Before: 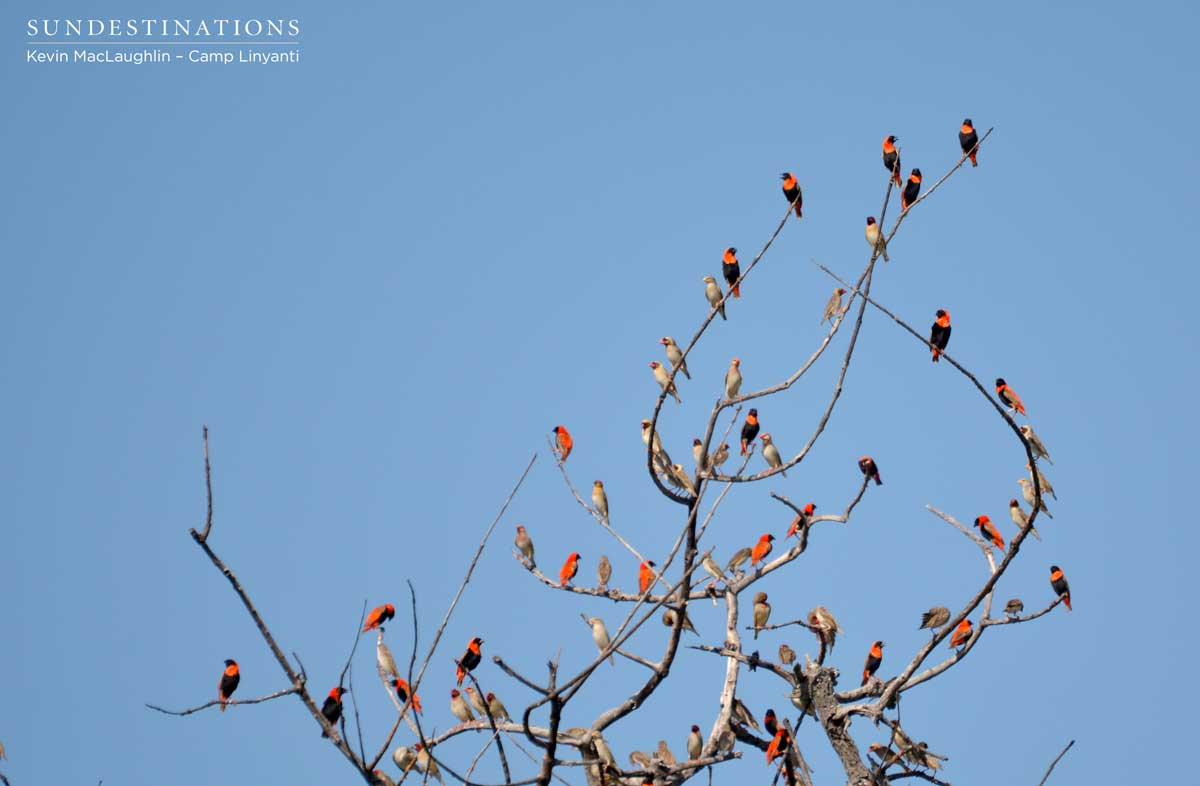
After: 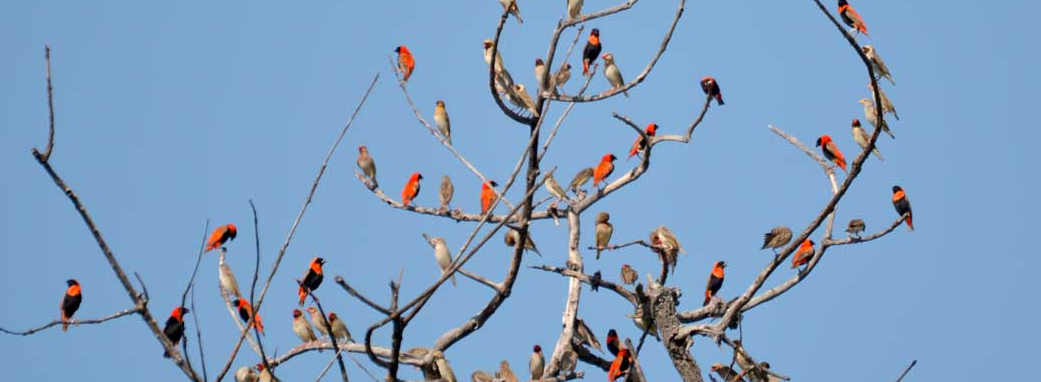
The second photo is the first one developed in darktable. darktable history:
crop and rotate: left 13.248%, top 48.457%, bottom 2.901%
shadows and highlights: radius 331.49, shadows 54.26, highlights -99.25, compress 94.26%, soften with gaussian
